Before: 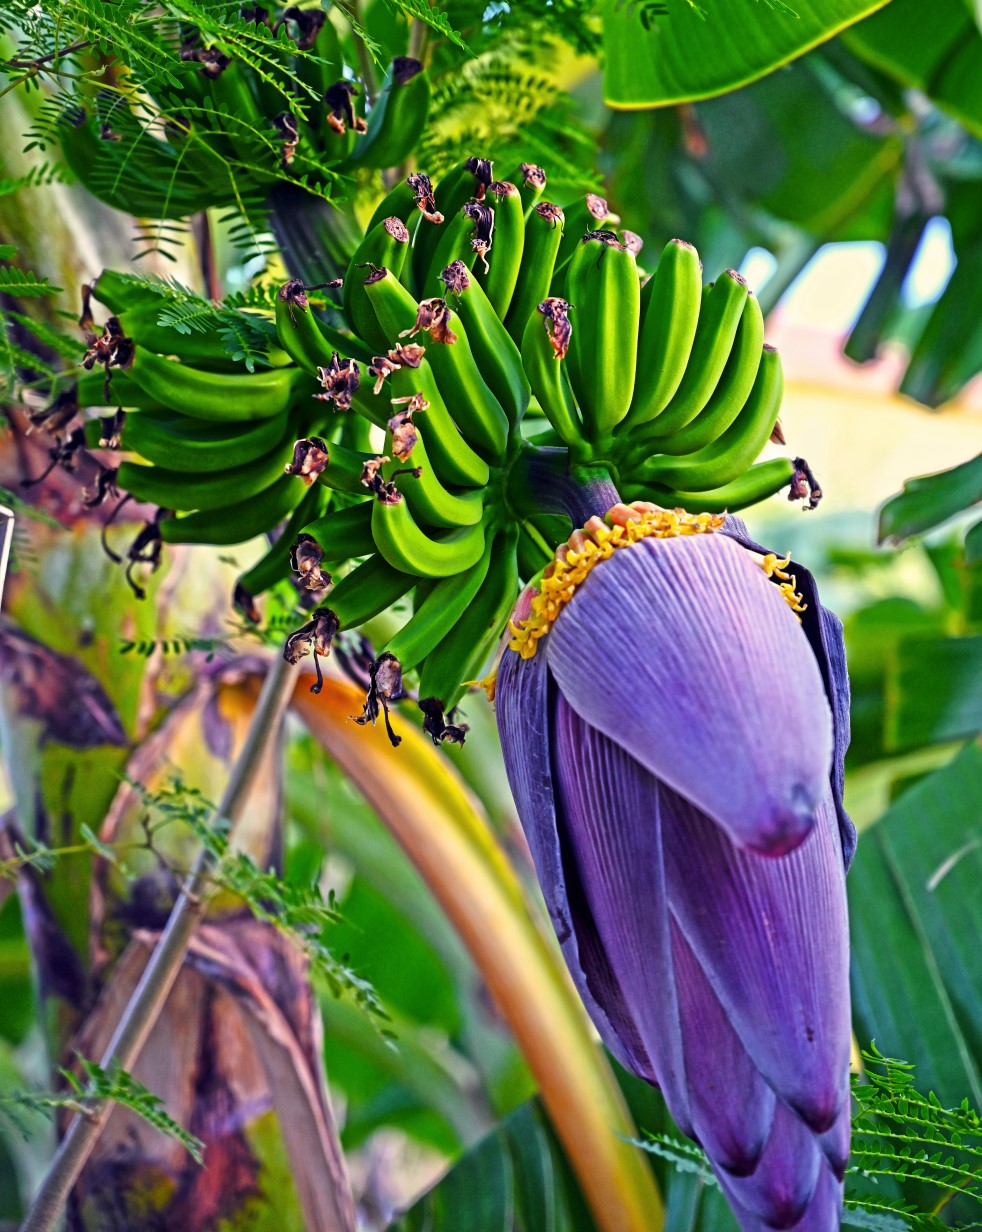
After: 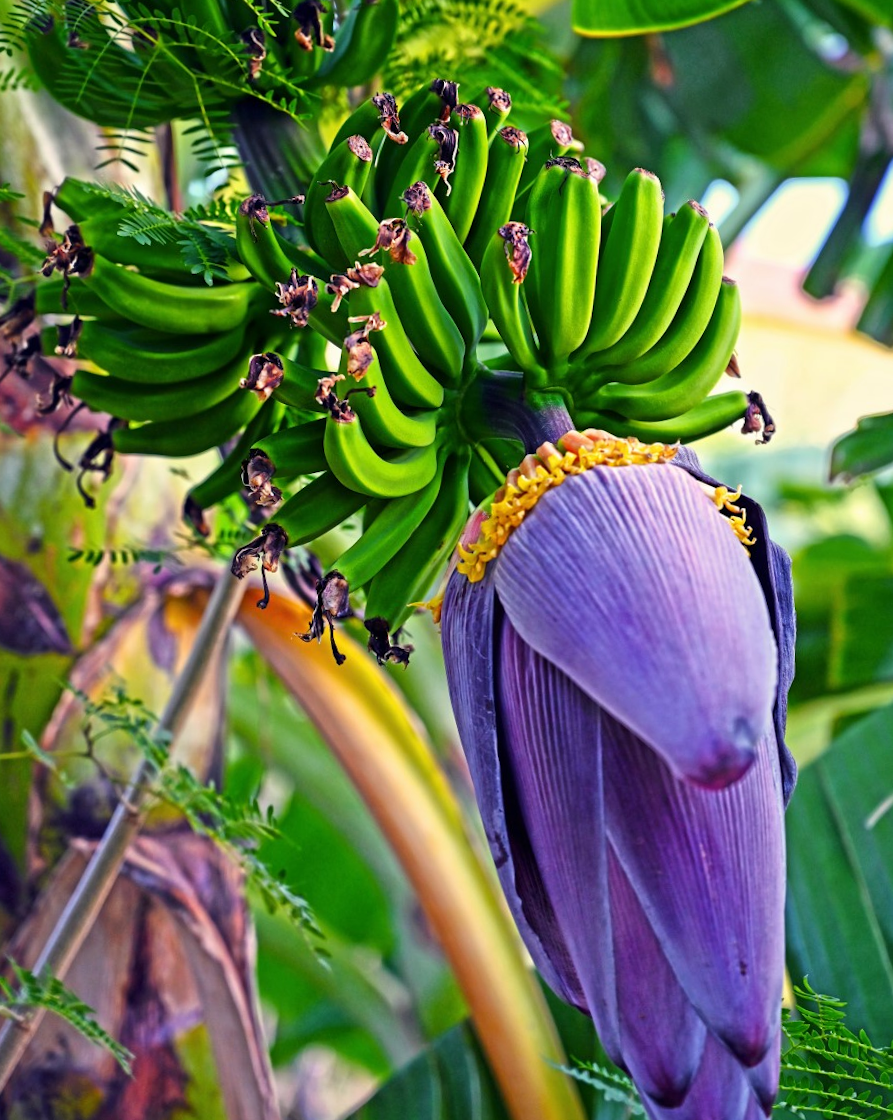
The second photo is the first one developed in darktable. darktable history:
crop and rotate: angle -2.15°, left 3.136%, top 4.344%, right 1.661%, bottom 0.521%
